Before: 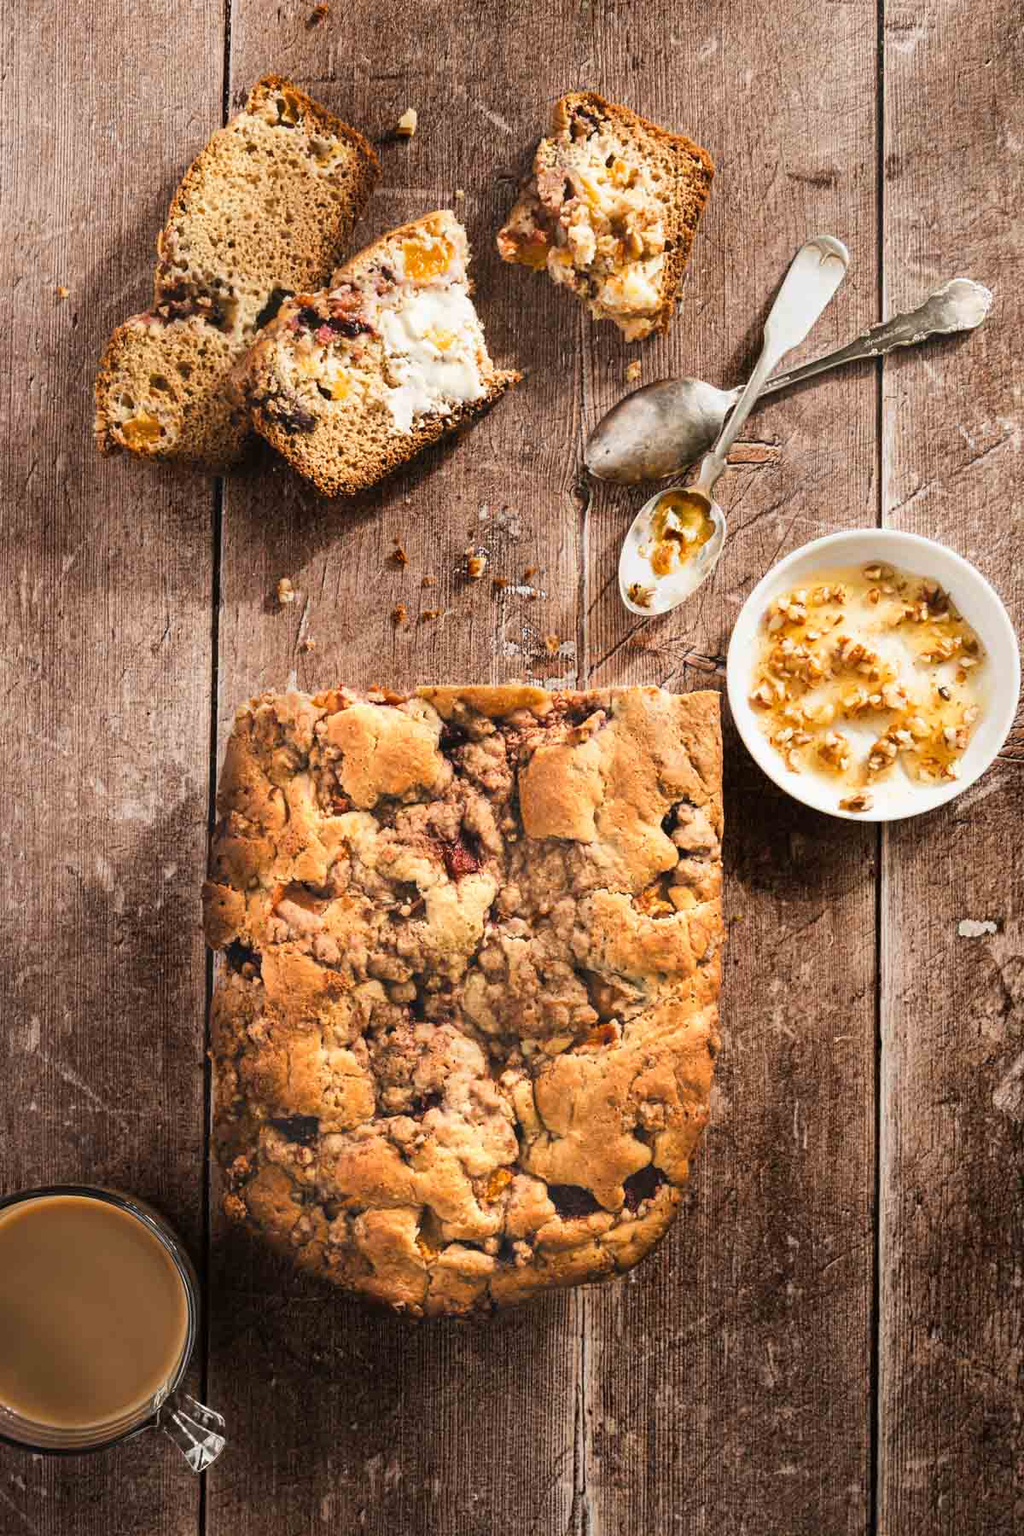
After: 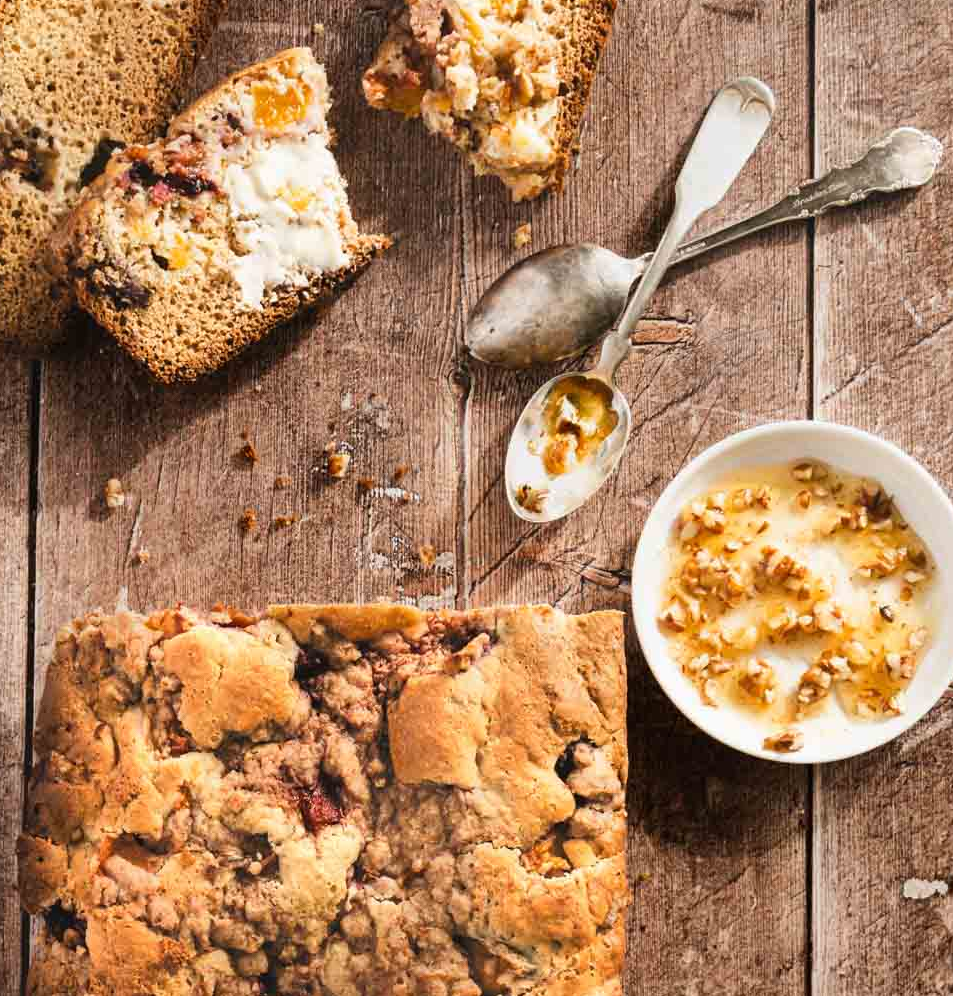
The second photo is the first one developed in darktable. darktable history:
crop: left 18.372%, top 11.071%, right 2.137%, bottom 33.562%
